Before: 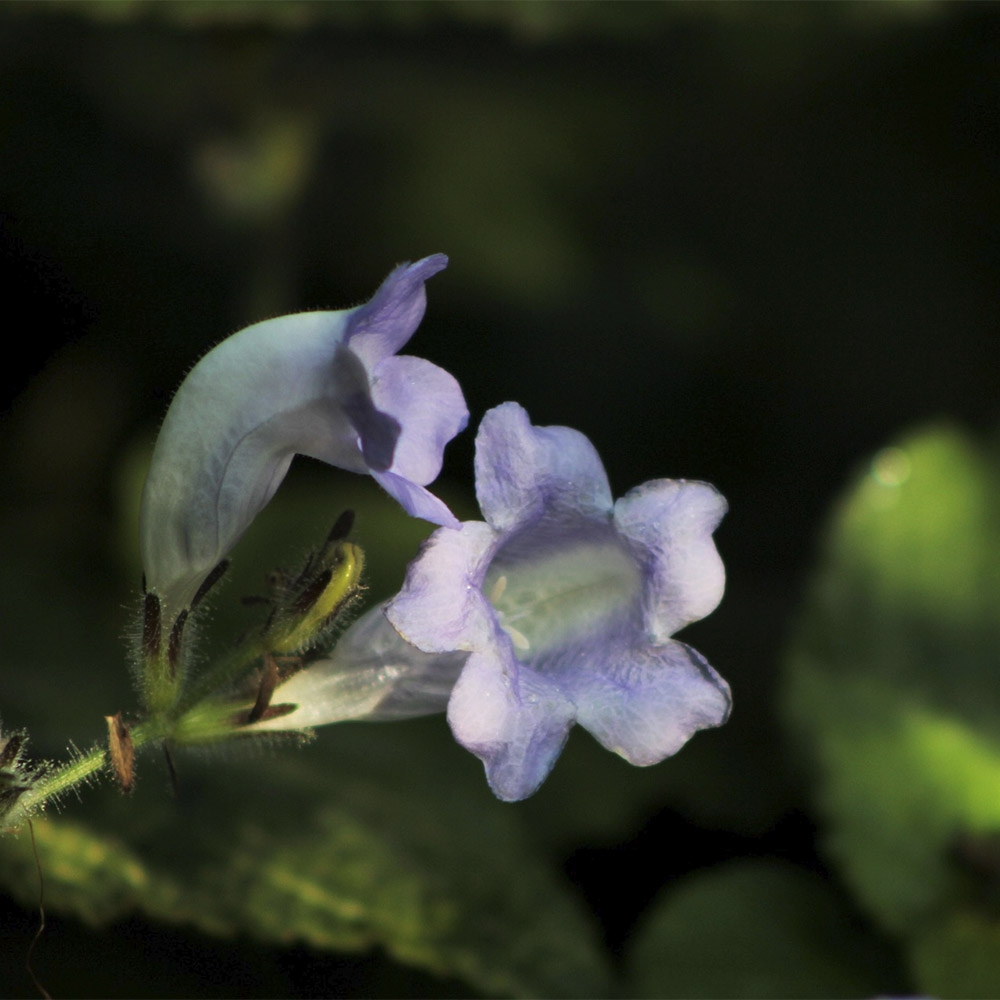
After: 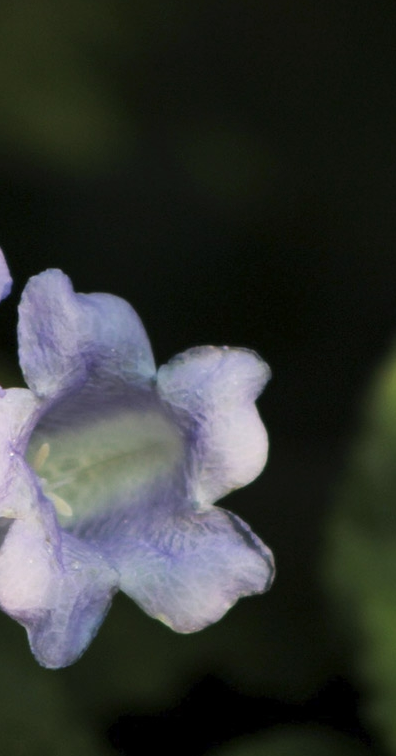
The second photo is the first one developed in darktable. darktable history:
exposure: exposure -0.05 EV
crop: left 45.721%, top 13.393%, right 14.118%, bottom 10.01%
